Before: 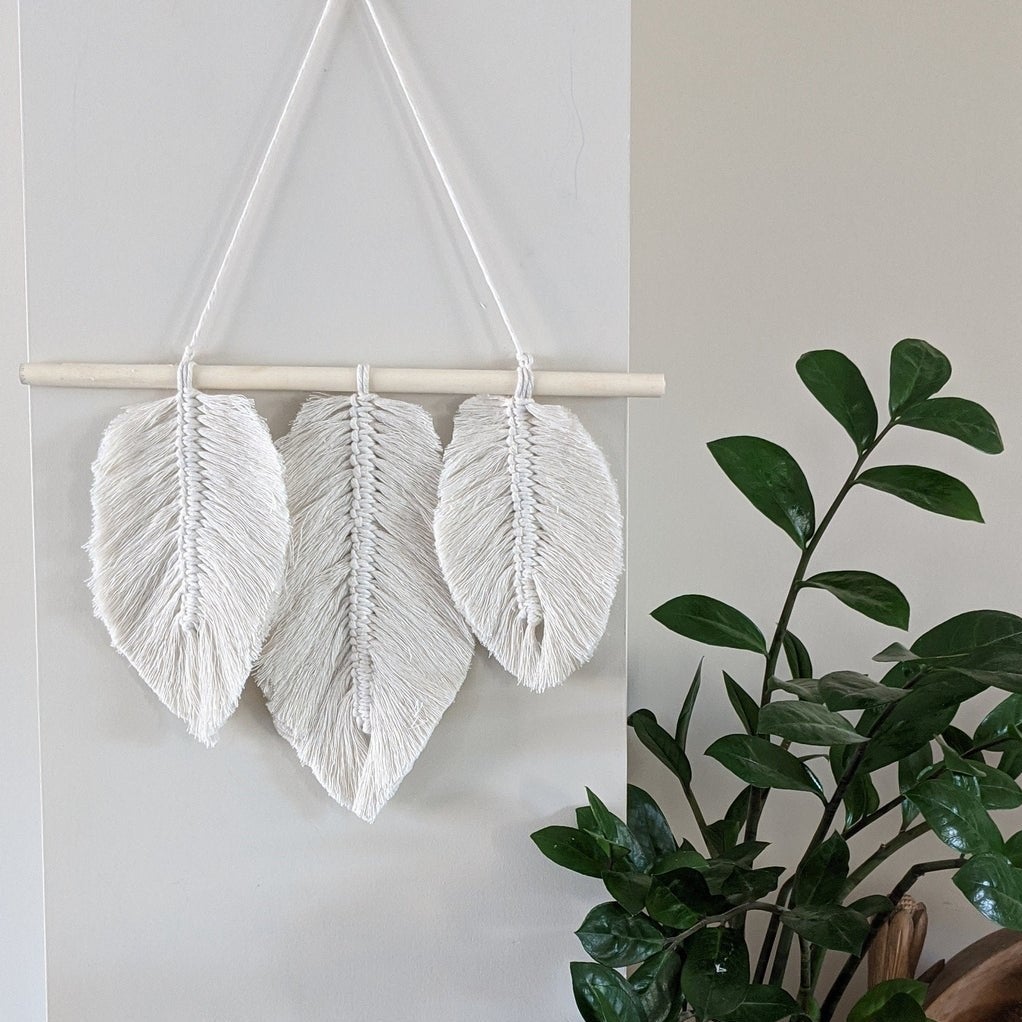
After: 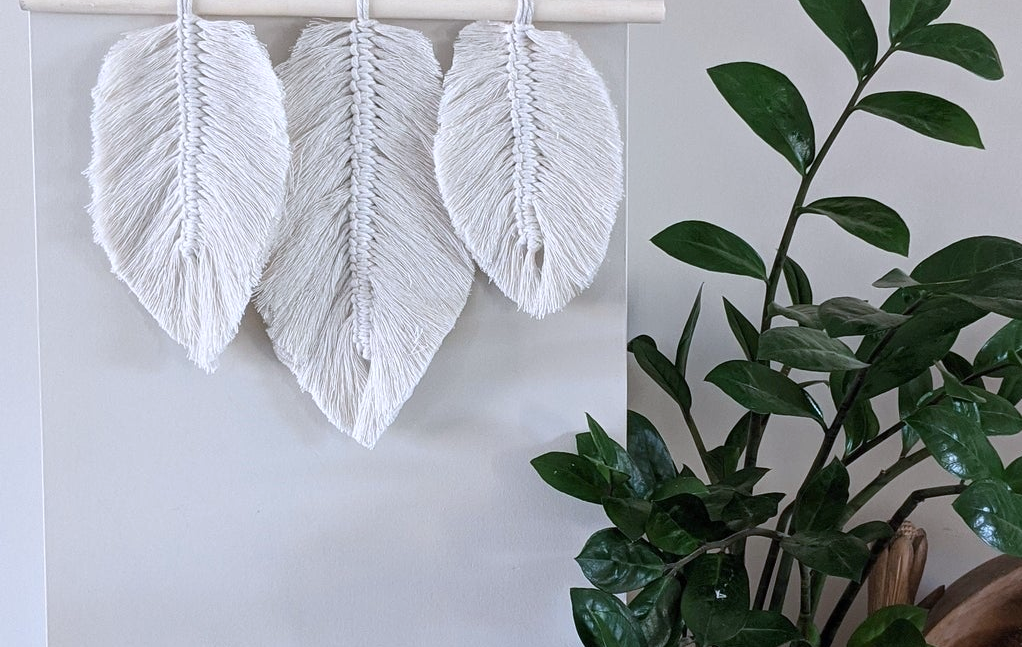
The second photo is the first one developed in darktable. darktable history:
color calibration: illuminant as shot in camera, x 0.358, y 0.373, temperature 4628.91 K
crop and rotate: top 36.68%
